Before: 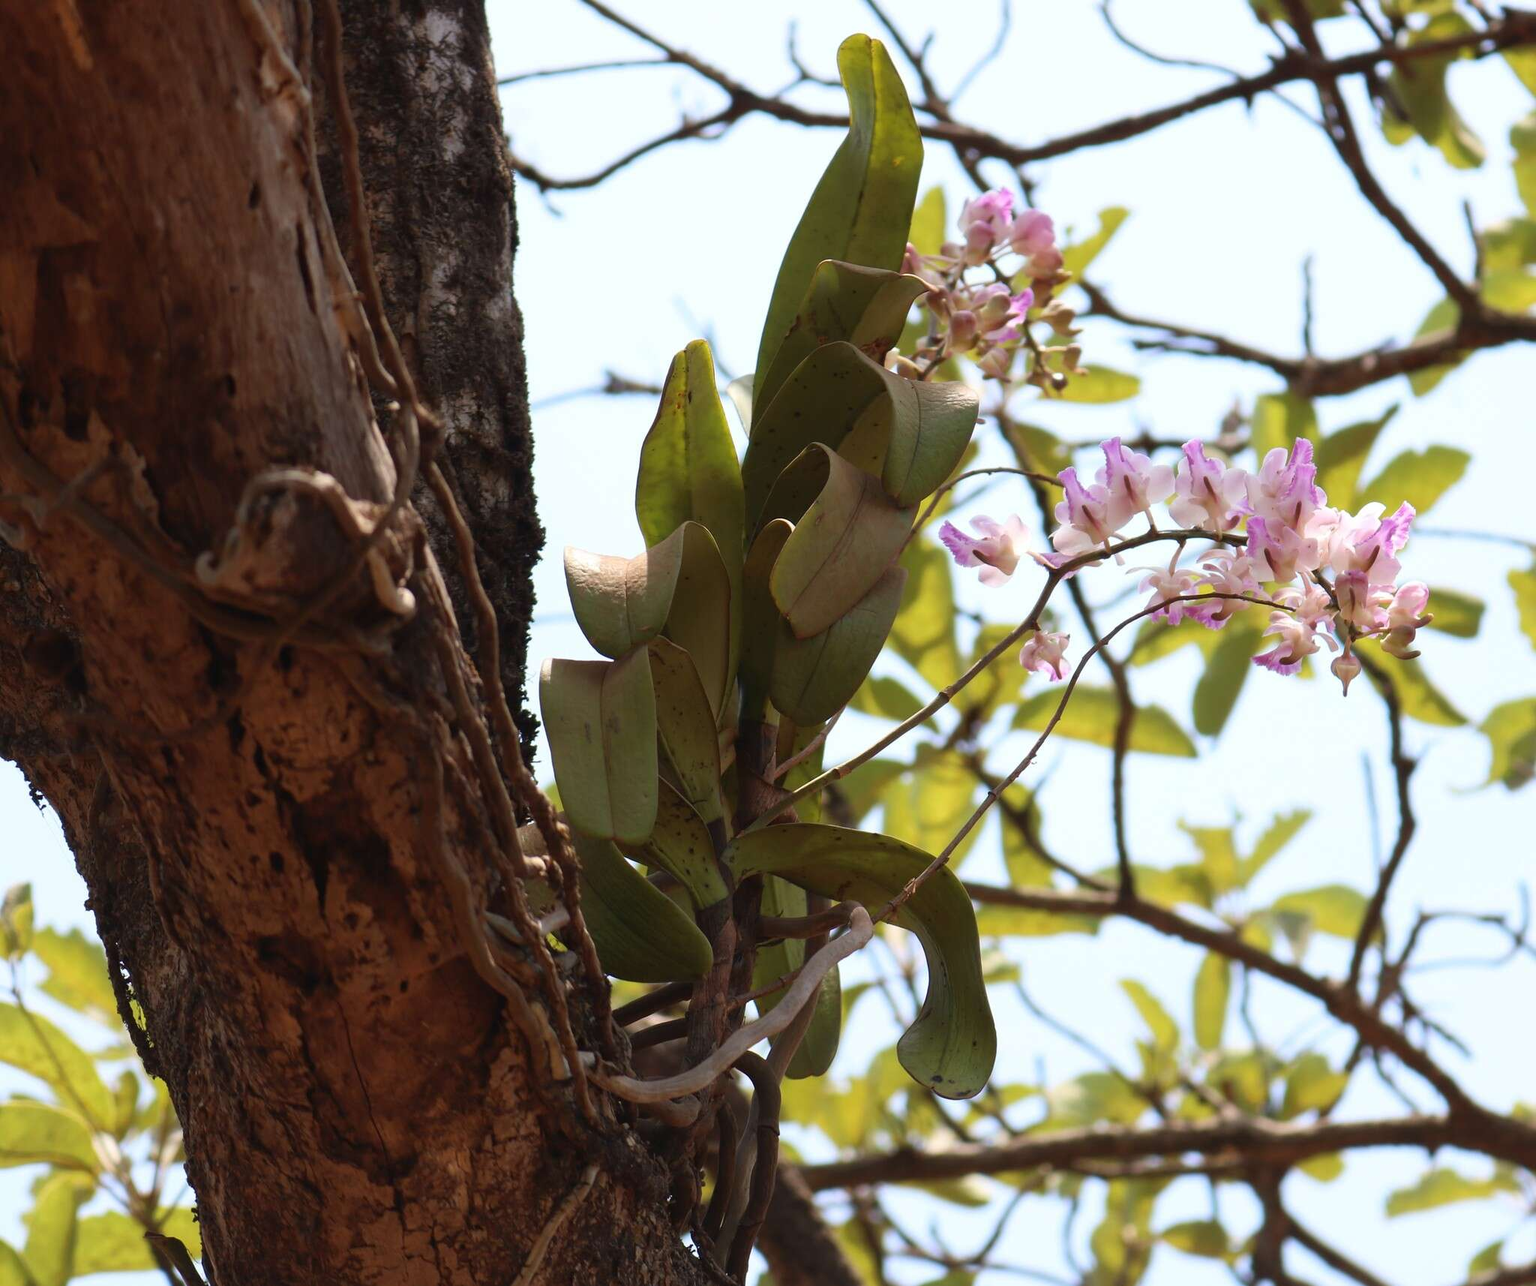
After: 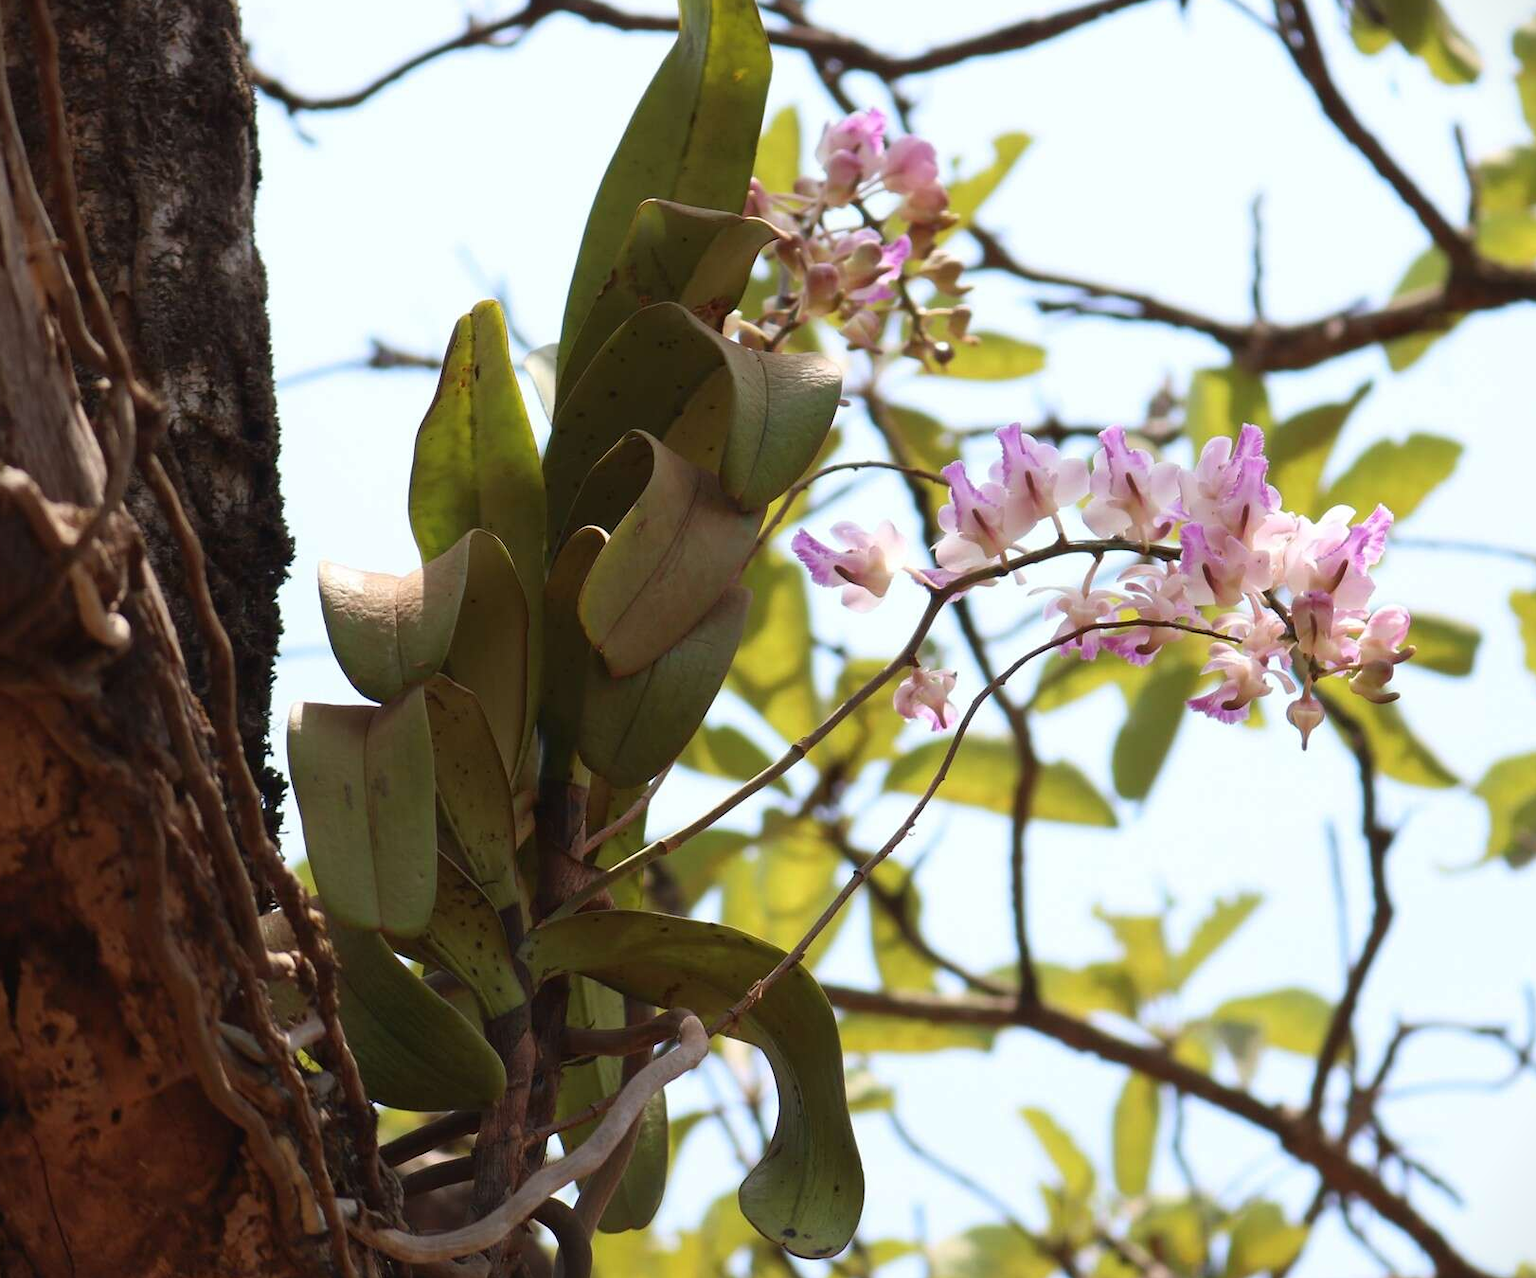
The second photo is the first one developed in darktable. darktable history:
contrast brightness saturation: contrast 0.051
crop and rotate: left 20.359%, top 7.954%, right 0.395%, bottom 13.282%
vignetting: fall-off start 115.78%, fall-off radius 58.85%, brightness -0.576, saturation -0.258
